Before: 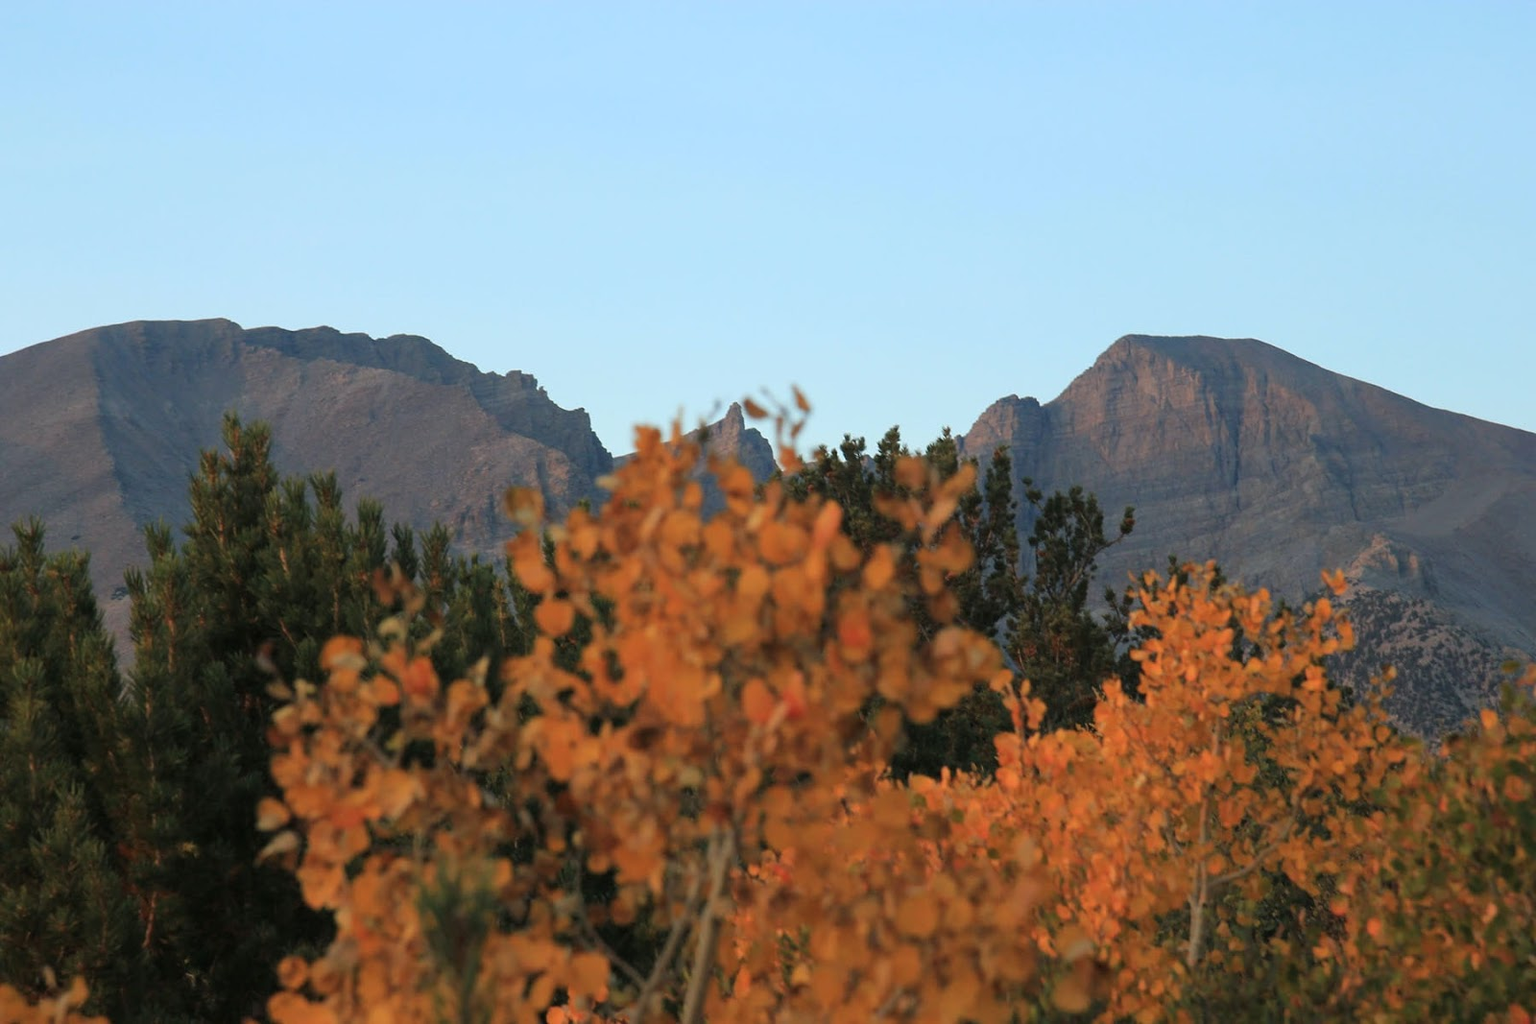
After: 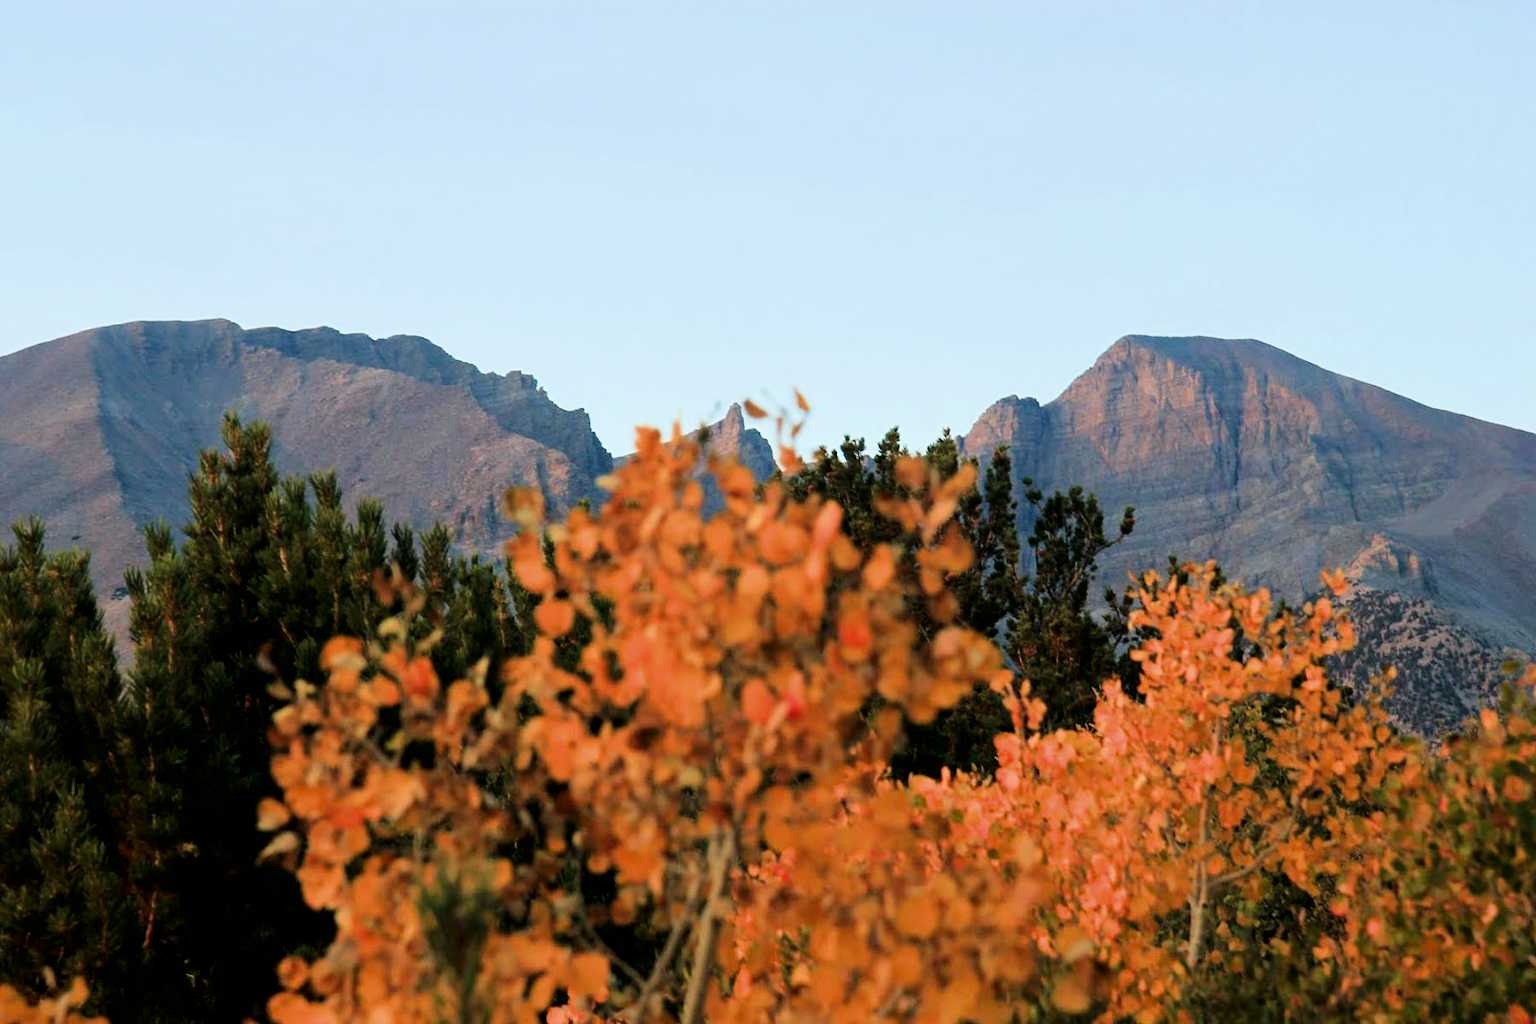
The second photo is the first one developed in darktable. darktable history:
contrast brightness saturation: brightness -0.2, saturation 0.08
velvia: on, module defaults
exposure: exposure 1.25 EV, compensate exposure bias true, compensate highlight preservation false
filmic rgb: black relative exposure -5 EV, hardness 2.88, contrast 1.3
